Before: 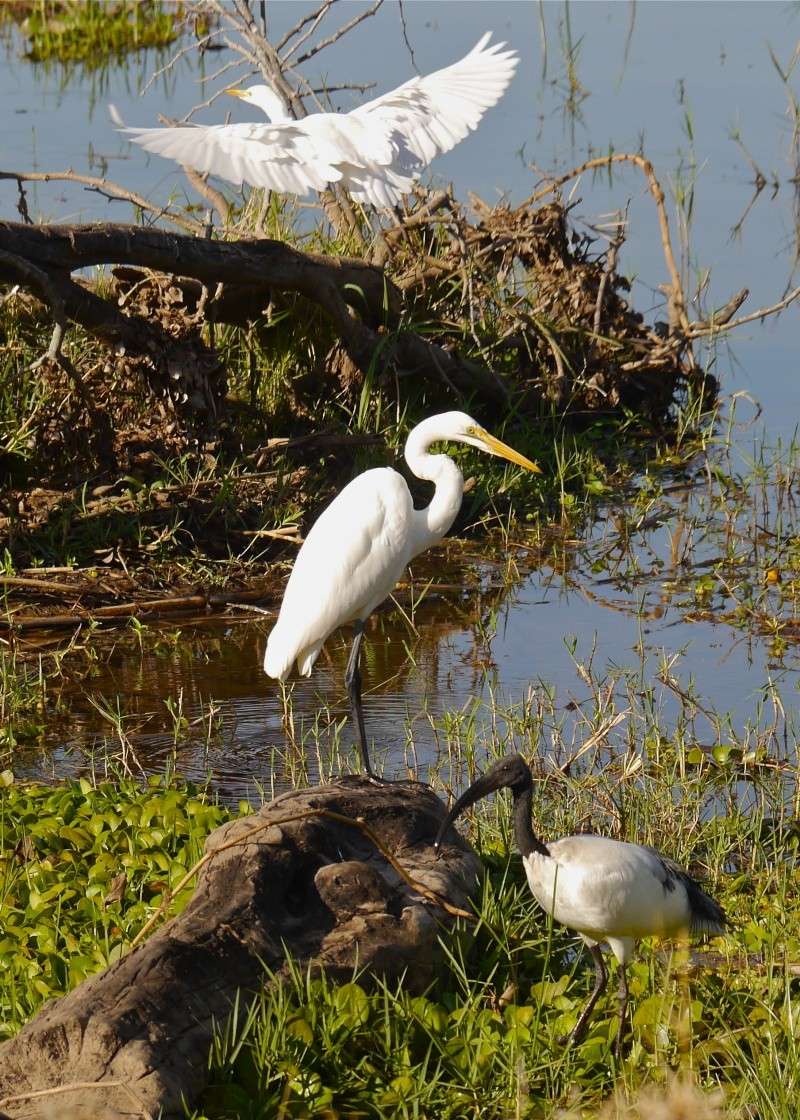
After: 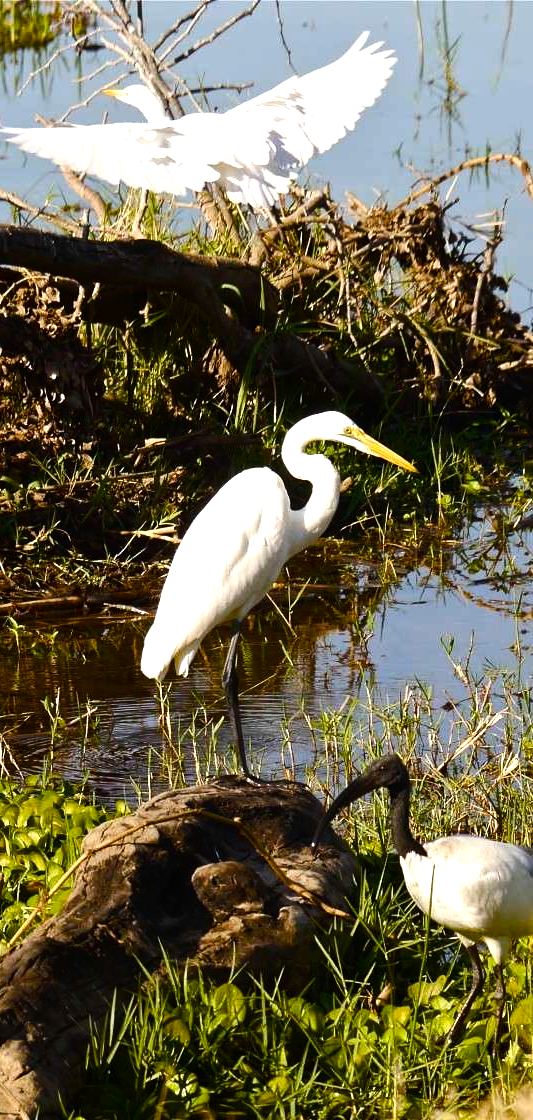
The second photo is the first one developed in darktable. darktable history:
crop: left 15.432%, right 17.935%
color balance rgb: perceptual saturation grading › global saturation 20%, perceptual saturation grading › highlights -25.263%, perceptual saturation grading › shadows 49.784%, global vibrance 15.138%
tone equalizer: -8 EV -1.1 EV, -7 EV -1.04 EV, -6 EV -0.852 EV, -5 EV -0.556 EV, -3 EV 0.566 EV, -2 EV 0.855 EV, -1 EV 1.01 EV, +0 EV 1.07 EV, edges refinement/feathering 500, mask exposure compensation -1.57 EV, preserve details no
